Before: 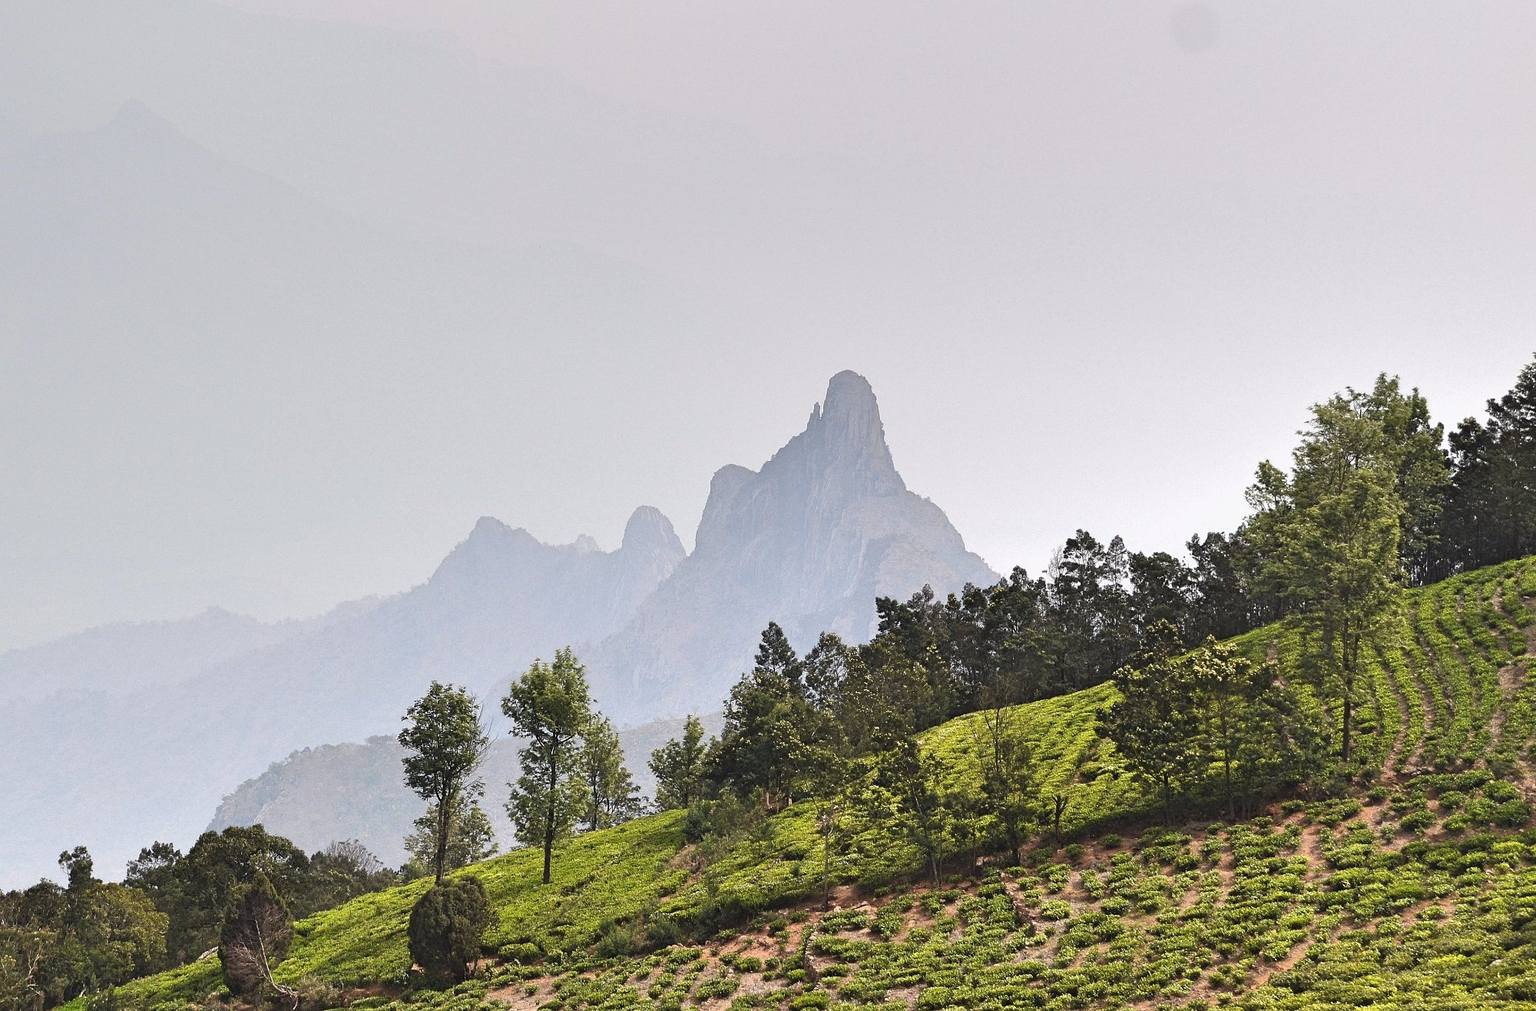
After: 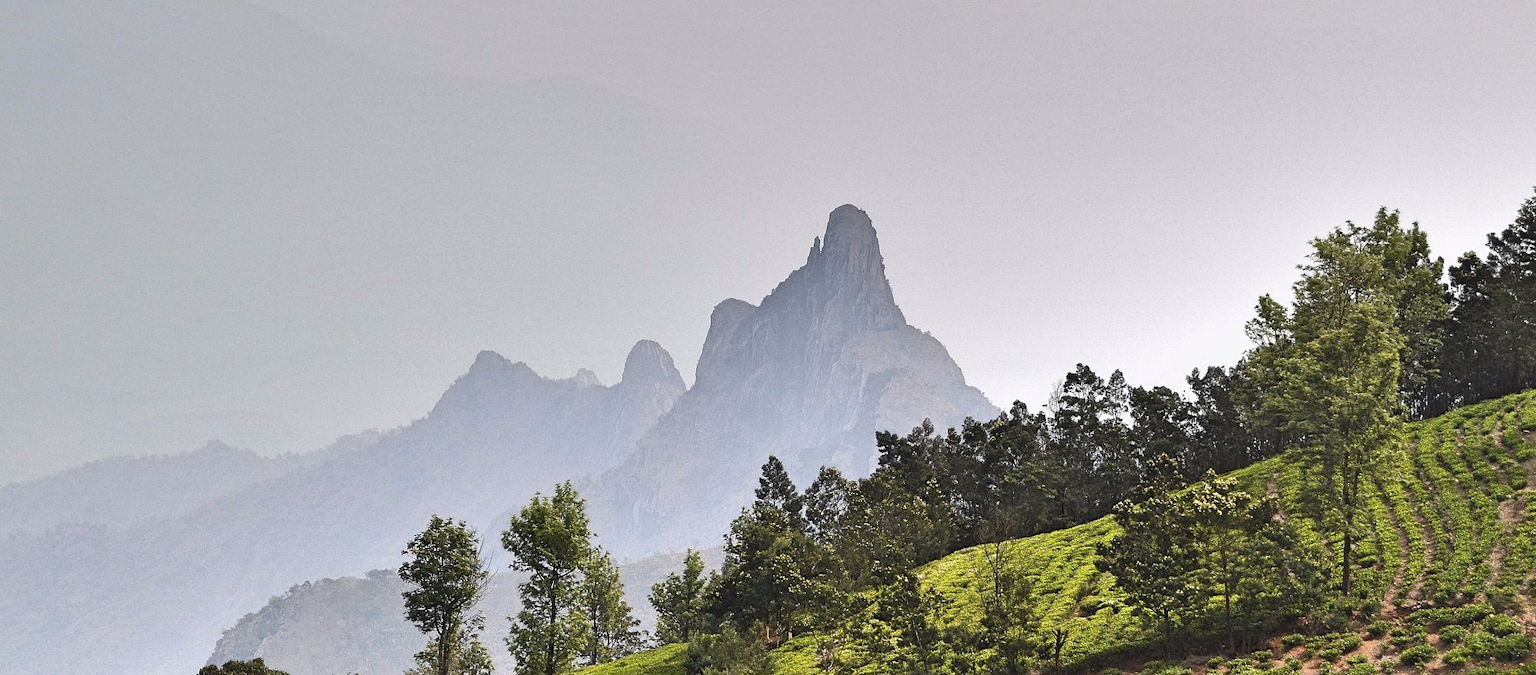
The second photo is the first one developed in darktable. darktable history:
shadows and highlights: soften with gaussian
crop: top 16.421%, bottom 16.779%
contrast brightness saturation: contrast 0.08, saturation 0.021
